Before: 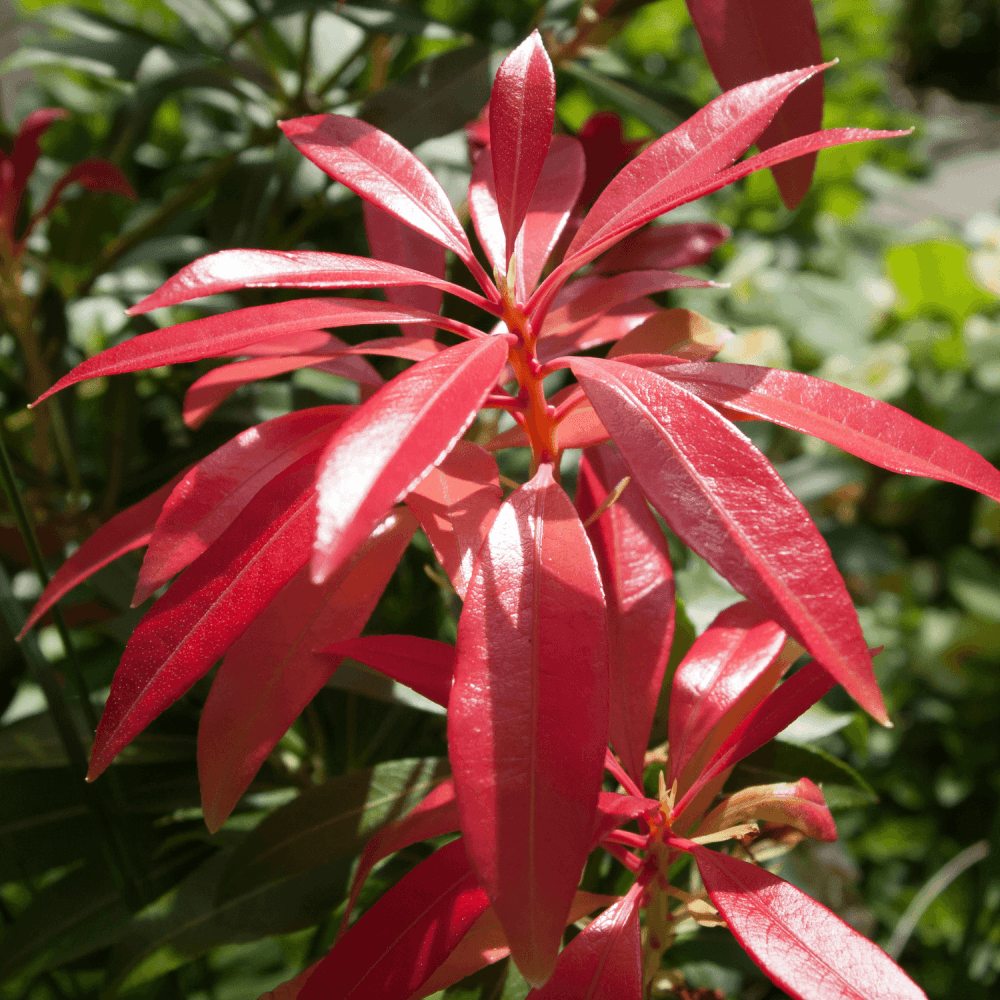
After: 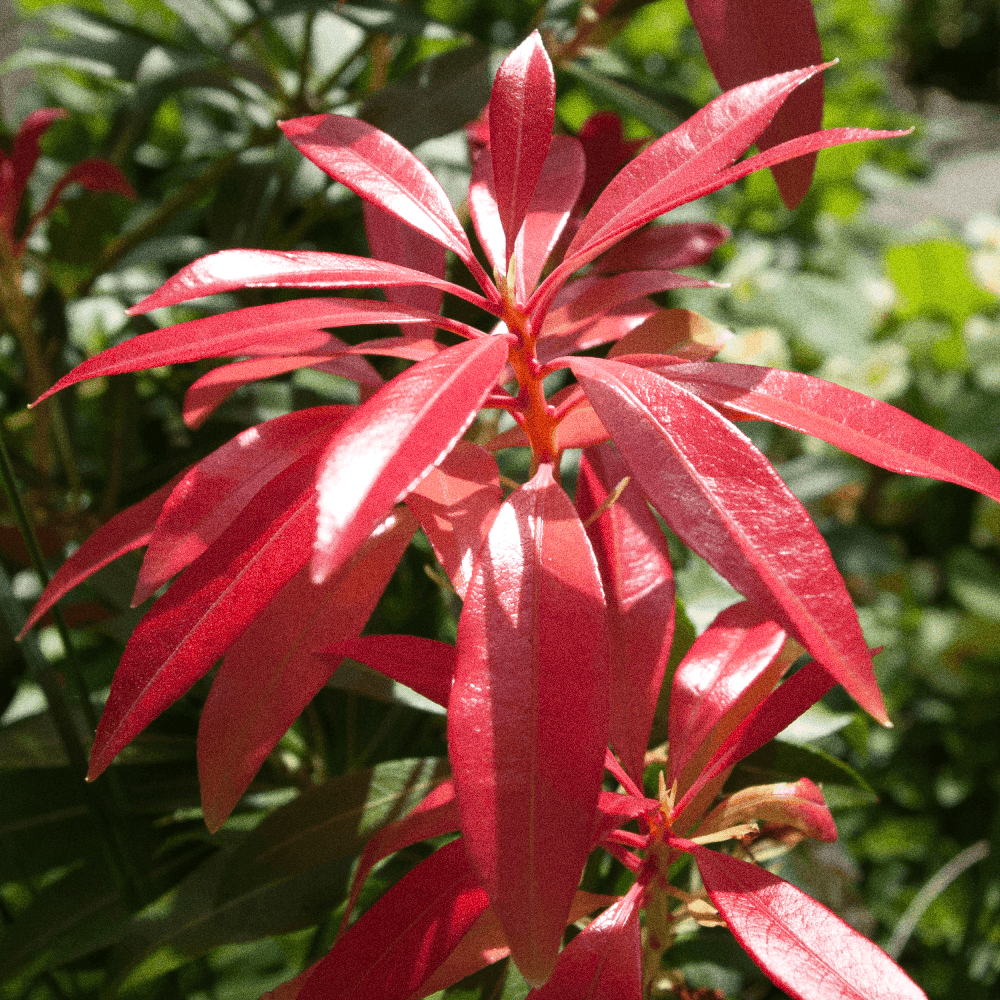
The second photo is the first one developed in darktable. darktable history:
grain: coarseness 0.09 ISO, strength 40%
exposure: exposure 0.161 EV, compensate highlight preservation false
